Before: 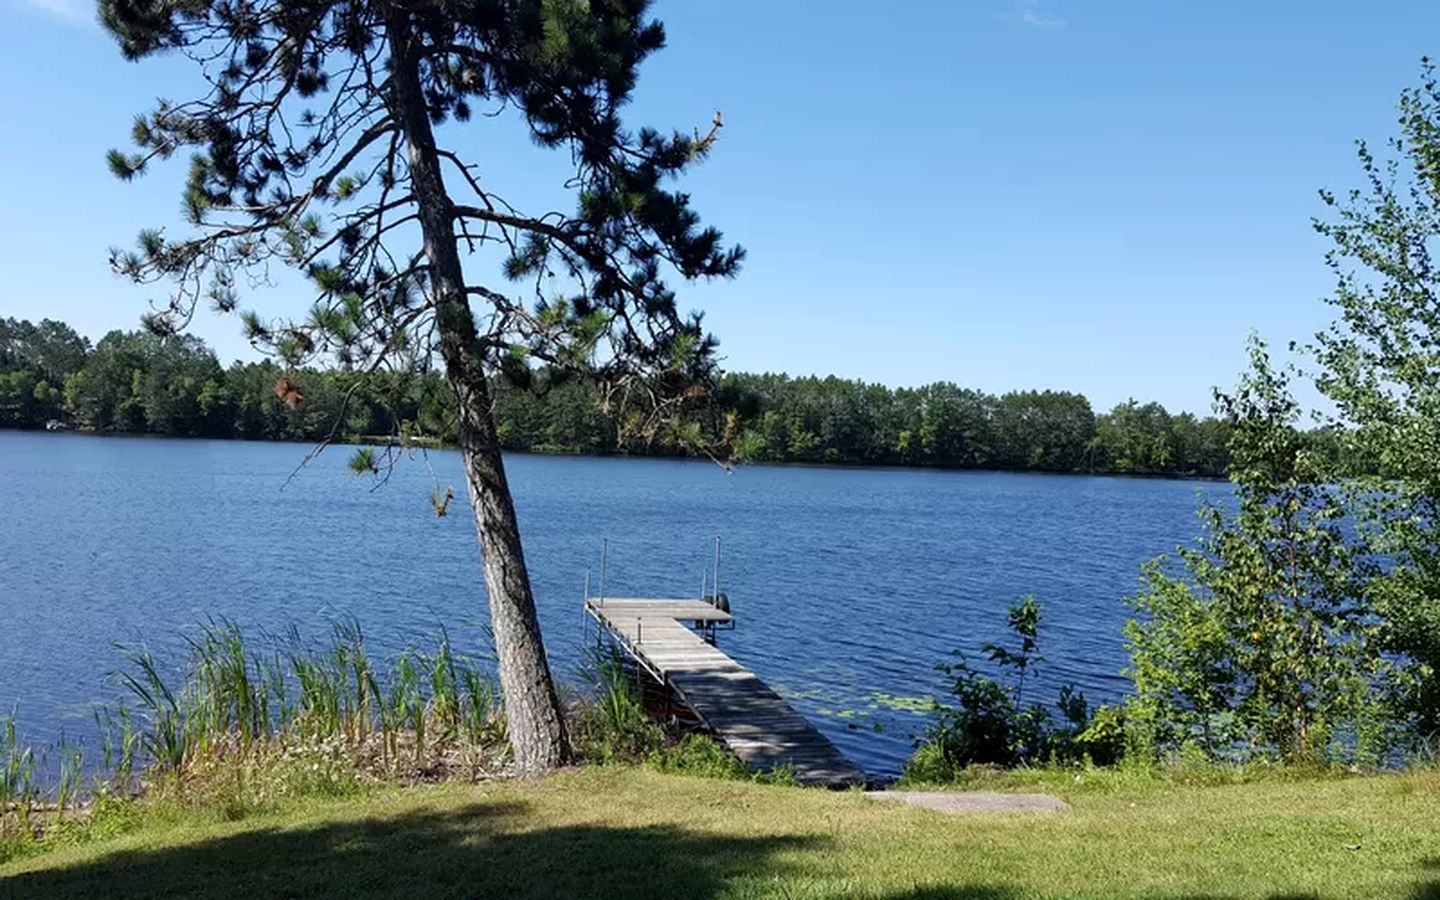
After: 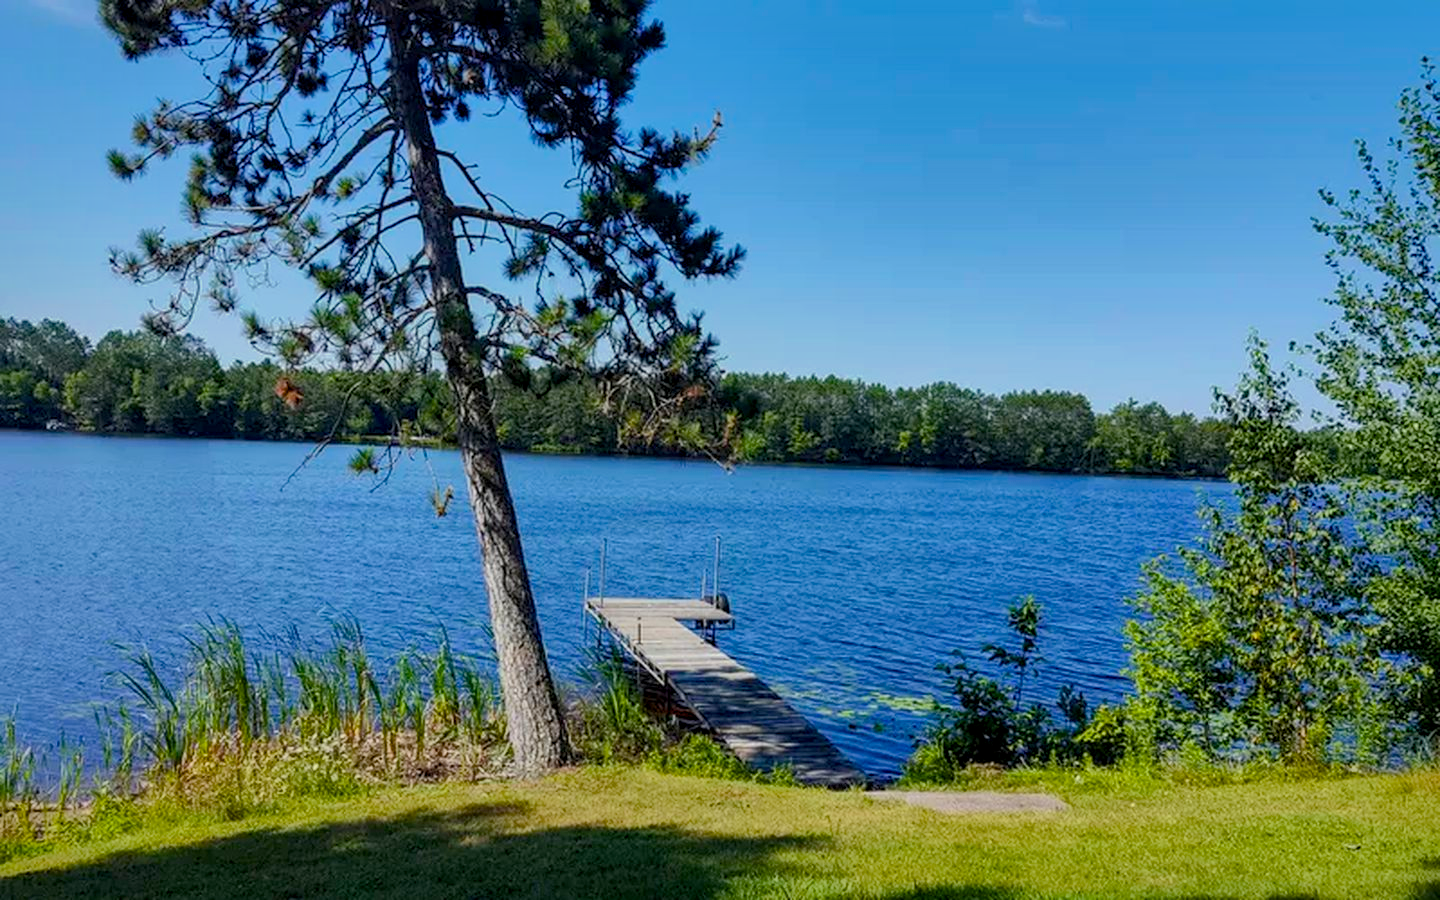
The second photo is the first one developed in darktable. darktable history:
local contrast: on, module defaults
shadows and highlights: shadows 24.93, highlights -70.19
color balance rgb: global offset › hue 171.05°, perceptual saturation grading › global saturation 35.824%, perceptual saturation grading › shadows 35.724%, contrast -9.833%
